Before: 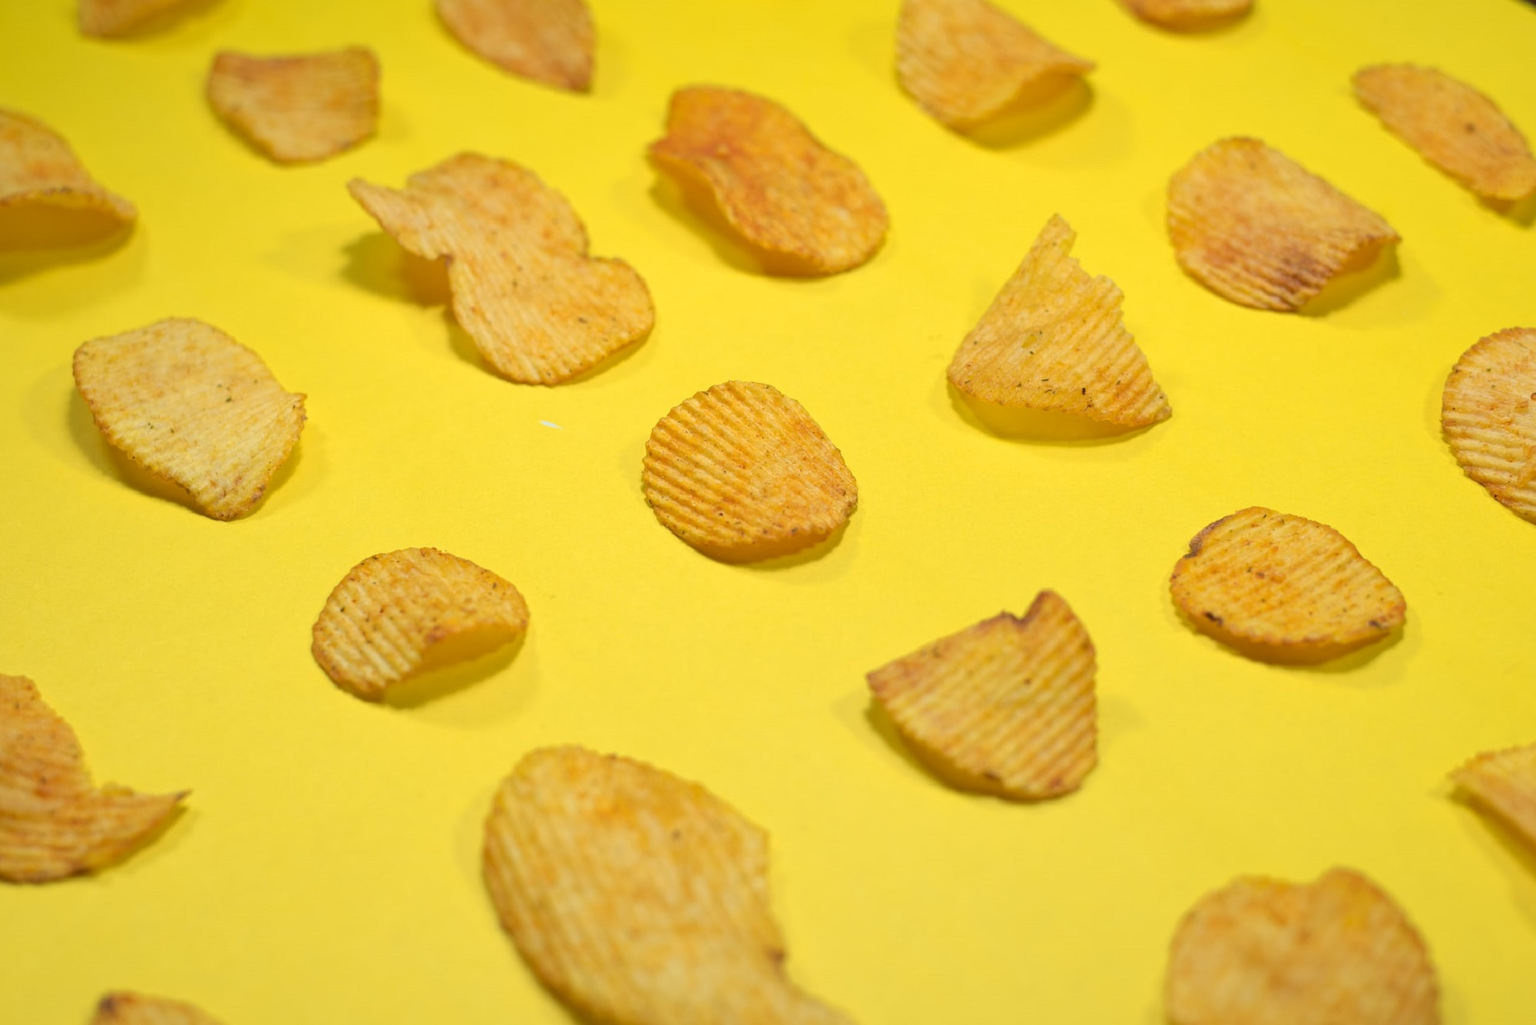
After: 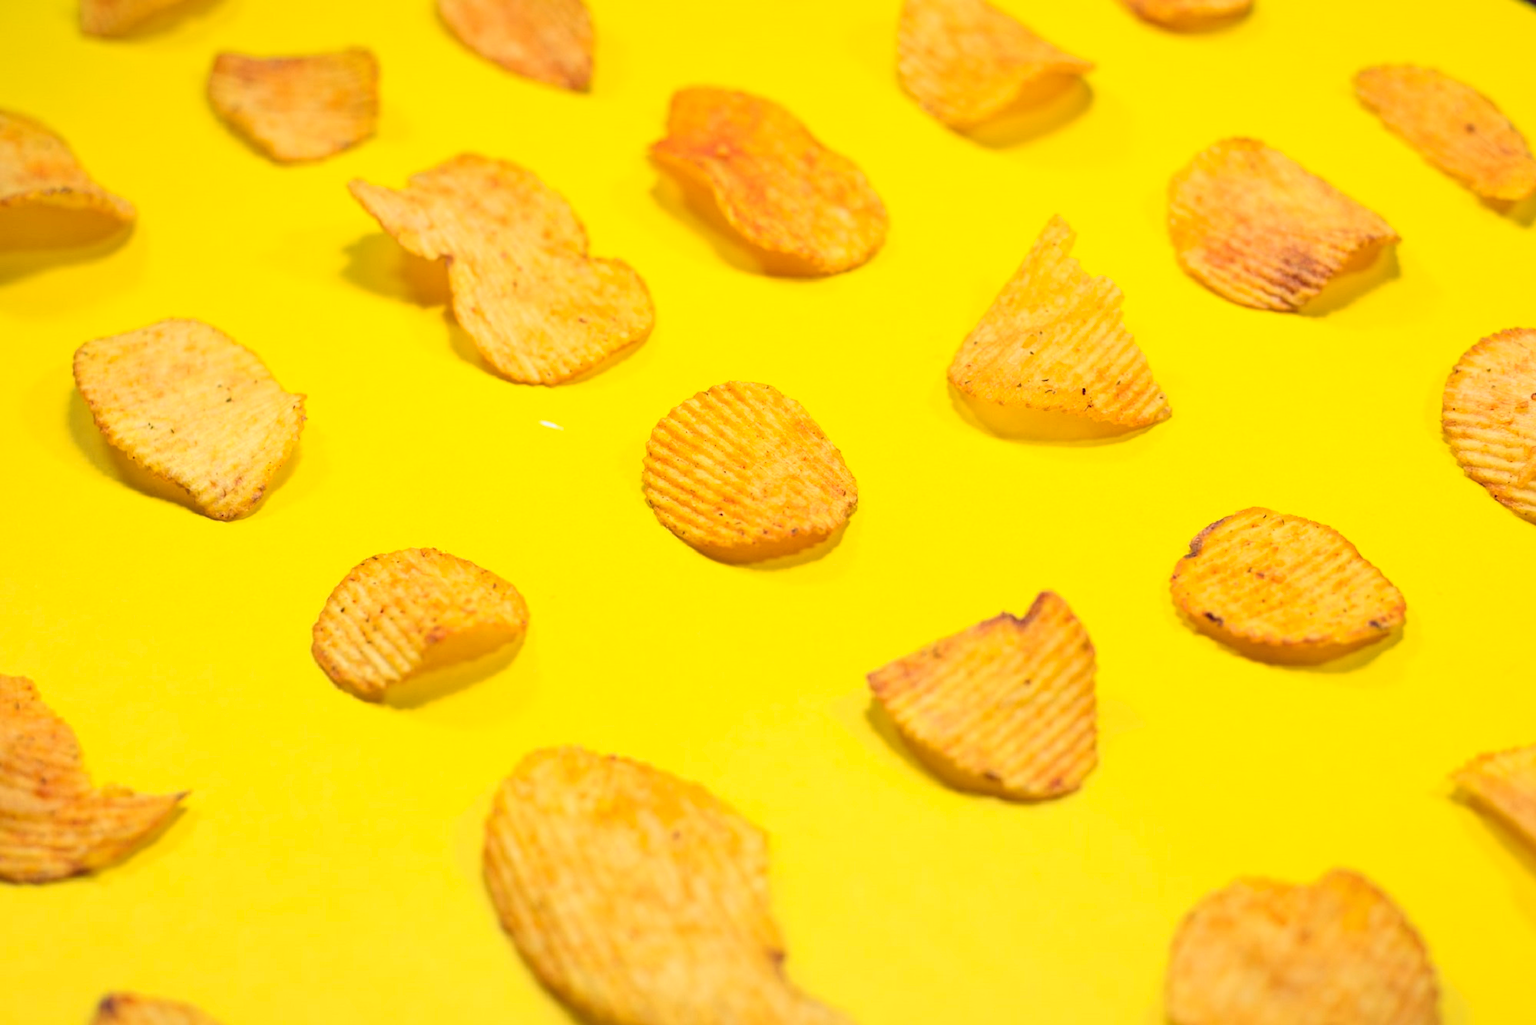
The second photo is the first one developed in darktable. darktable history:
haze removal: compatibility mode true, adaptive false
contrast brightness saturation: contrast 0.2, brightness 0.16, saturation 0.22
exposure: black level correction -0.001, exposure 0.08 EV, compensate highlight preservation false
color balance rgb: shadows lift › hue 87.51°, highlights gain › chroma 1.62%, highlights gain › hue 55.1°, global offset › chroma 0.06%, global offset › hue 253.66°, linear chroma grading › global chroma 0.5%
